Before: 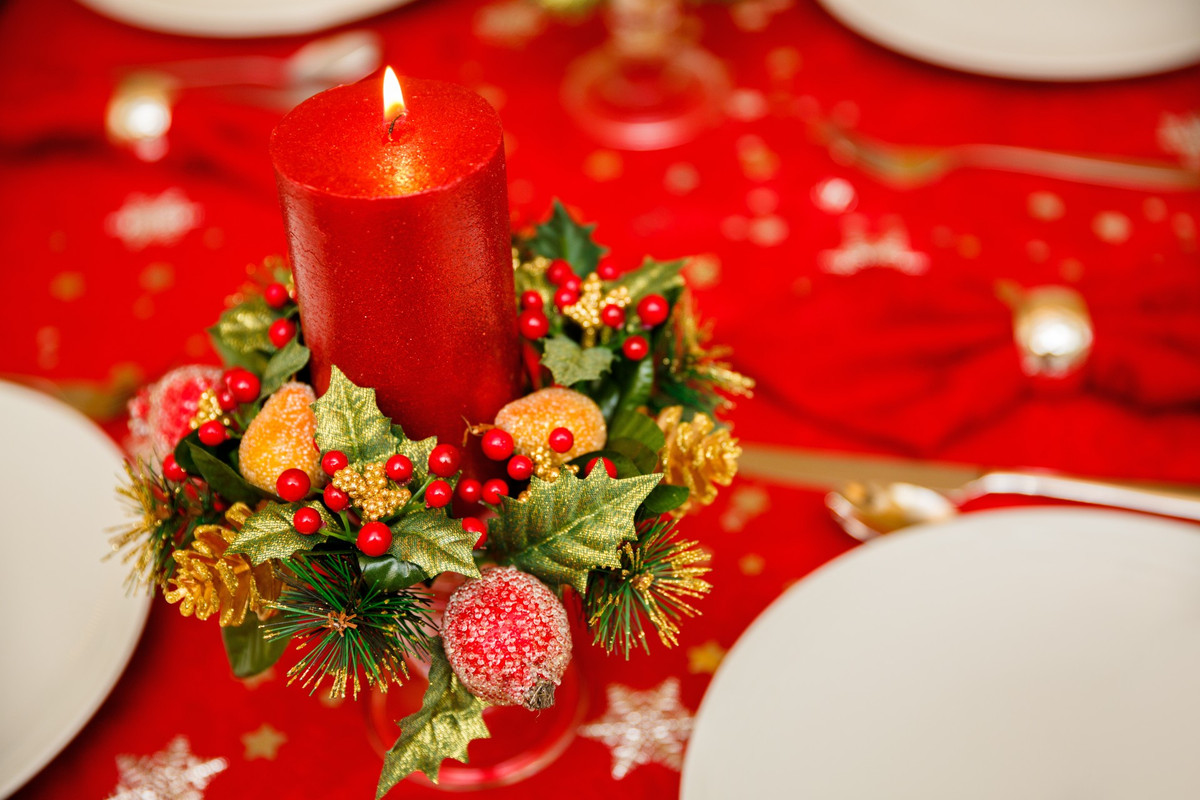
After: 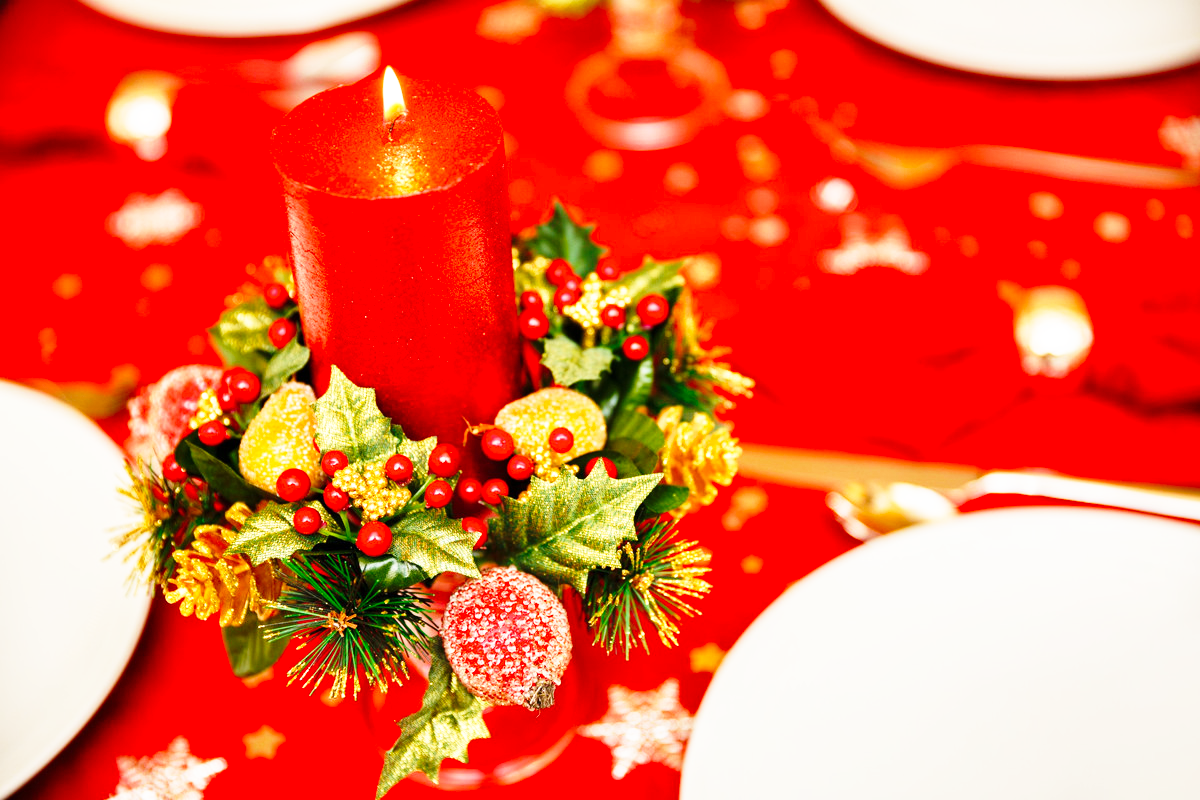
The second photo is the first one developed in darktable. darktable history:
base curve: curves: ch0 [(0, 0) (0.026, 0.03) (0.109, 0.232) (0.351, 0.748) (0.669, 0.968) (1, 1)], preserve colors none
shadows and highlights: radius 127.89, shadows 30.46, highlights -31.21, low approximation 0.01, soften with gaussian
